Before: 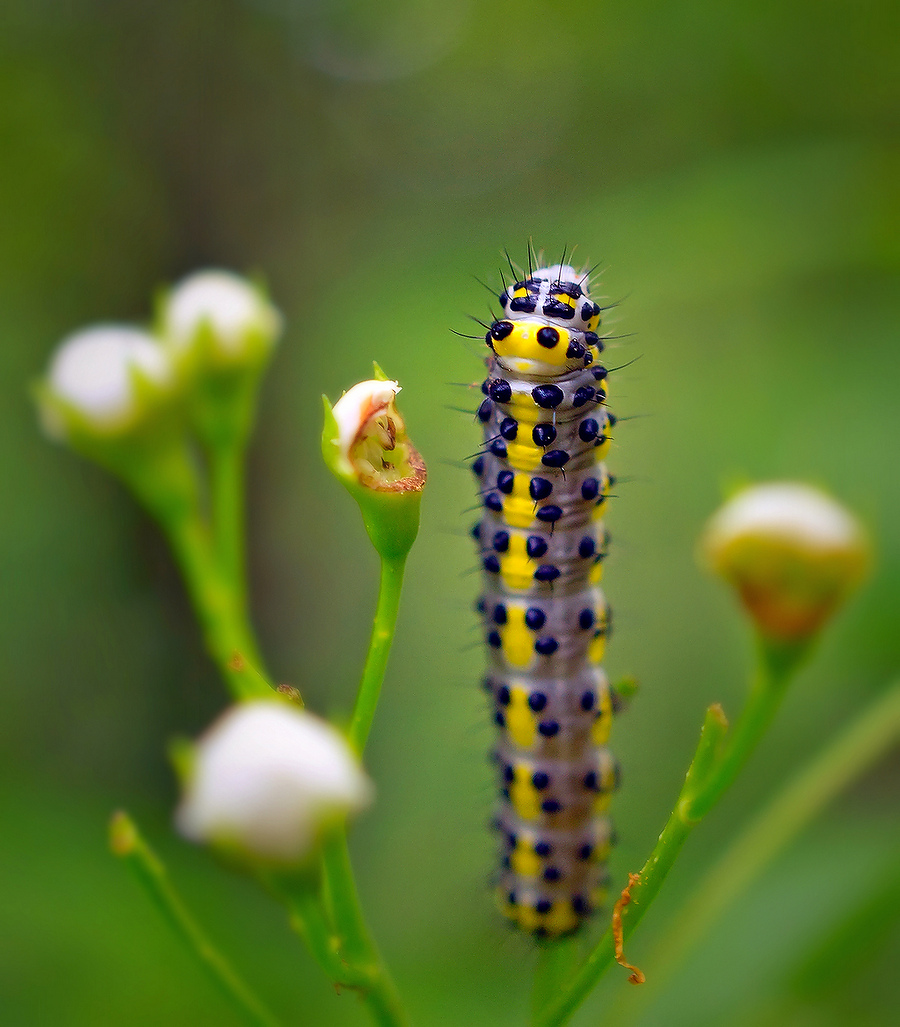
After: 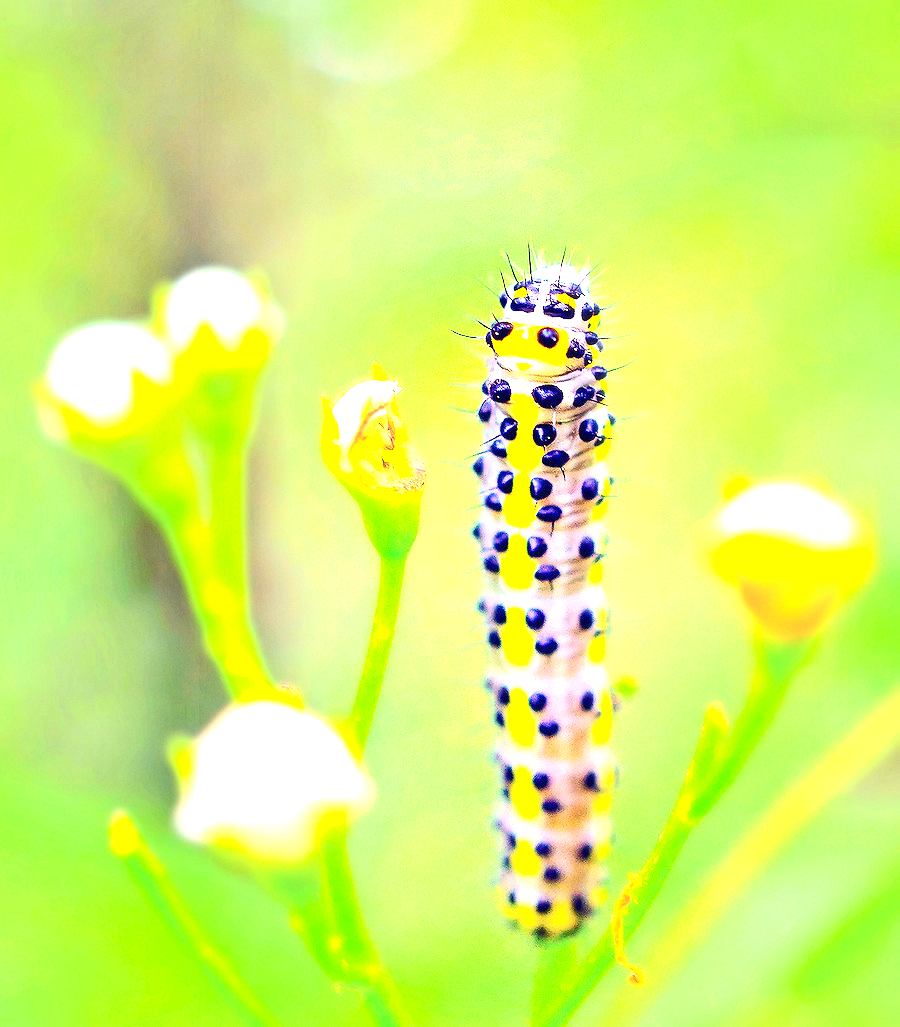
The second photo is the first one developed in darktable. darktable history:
exposure: exposure 3.03 EV, compensate highlight preservation false
contrast brightness saturation: contrast 0.237, brightness 0.089
